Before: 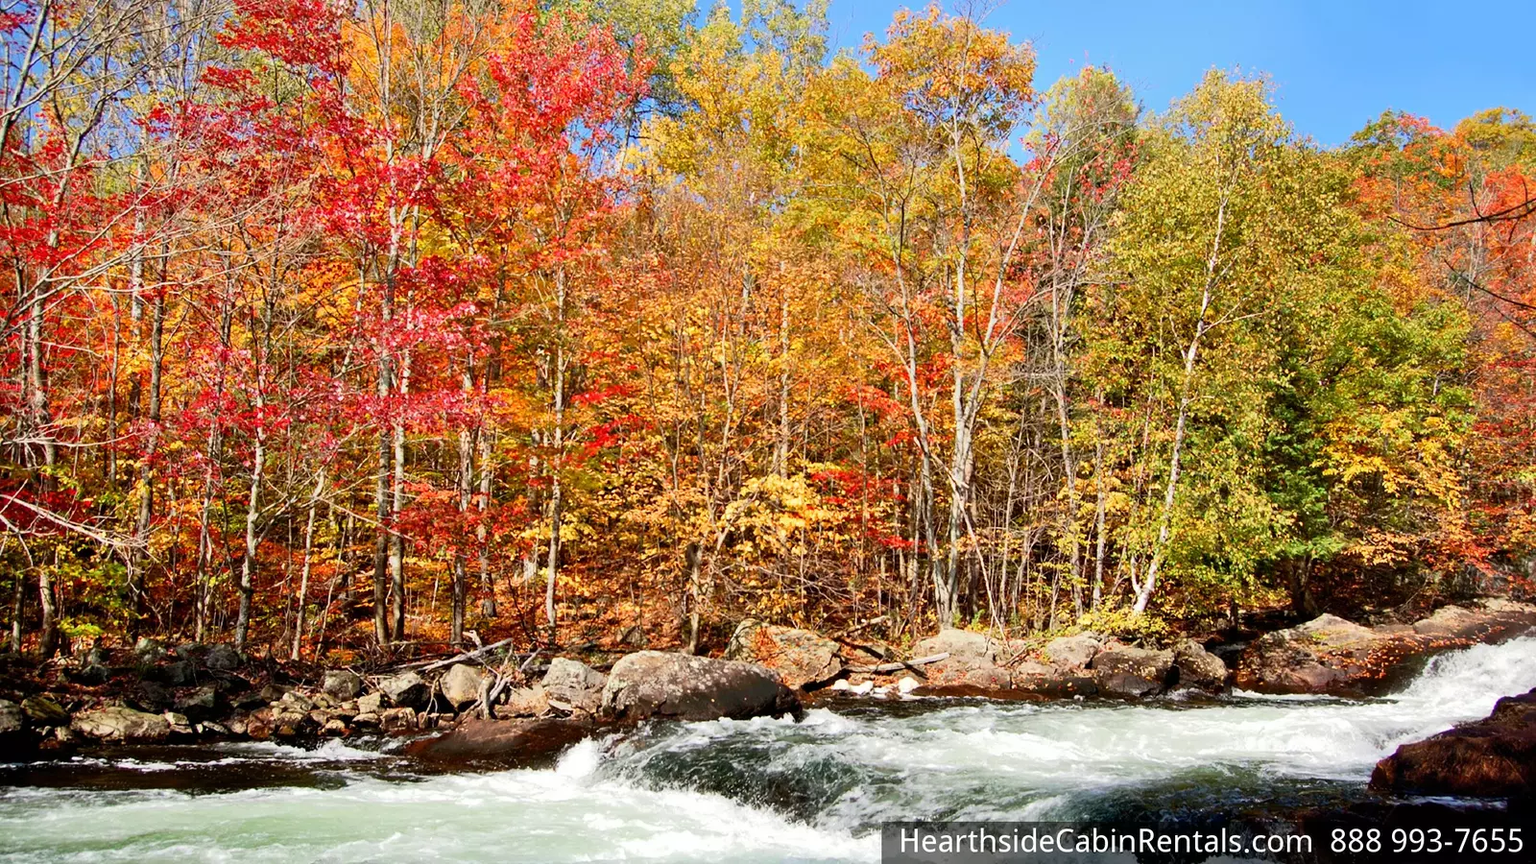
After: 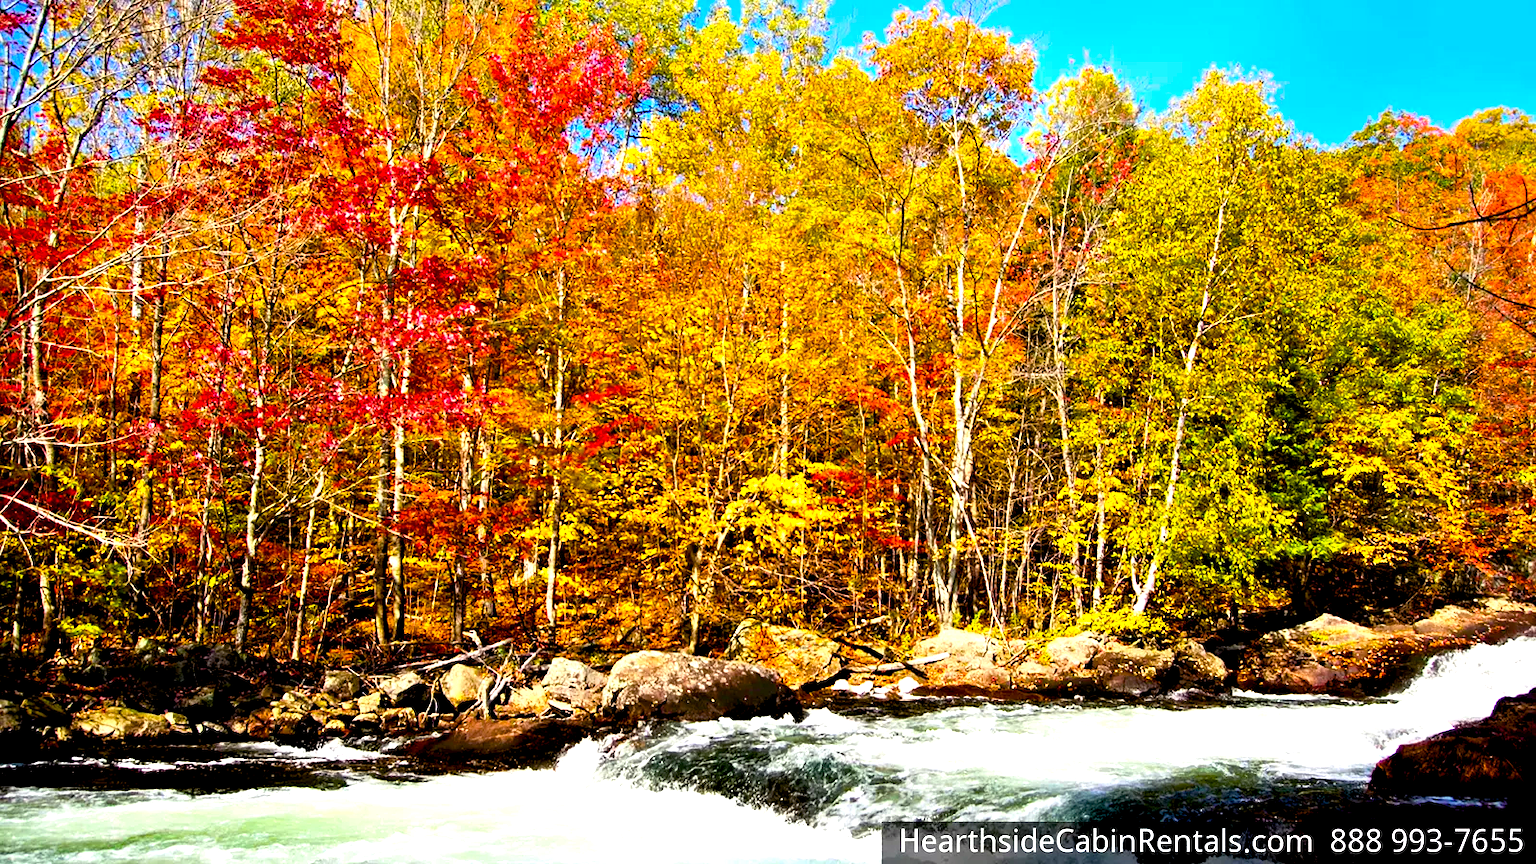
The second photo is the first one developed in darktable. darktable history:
exposure: black level correction 0.01, compensate highlight preservation false
color balance rgb: shadows lift › chroma 3.308%, shadows lift › hue 280.79°, highlights gain › luminance 14.891%, global offset › luminance -0.29%, global offset › hue 259.64°, linear chroma grading › global chroma 15.195%, perceptual saturation grading › global saturation 29.073%, perceptual saturation grading › mid-tones 12.526%, perceptual saturation grading › shadows 11.142%, perceptual brilliance grading › global brilliance -5.498%, perceptual brilliance grading › highlights 24.04%, perceptual brilliance grading › mid-tones 7.302%, perceptual brilliance grading › shadows -4.574%, global vibrance 20%
